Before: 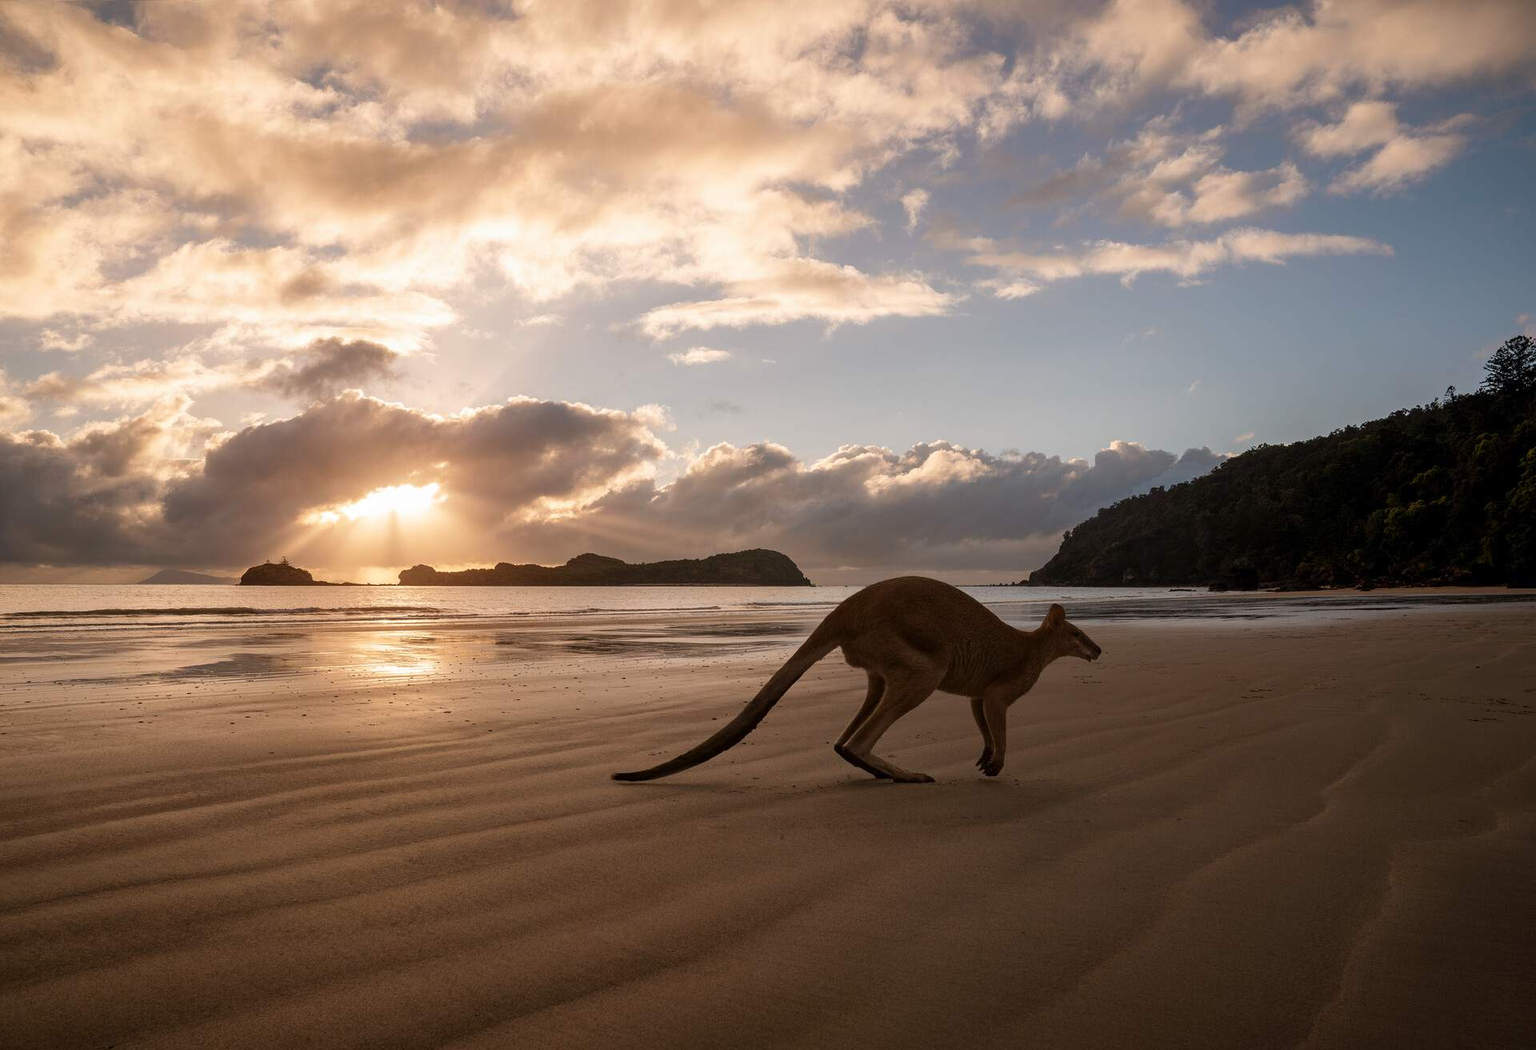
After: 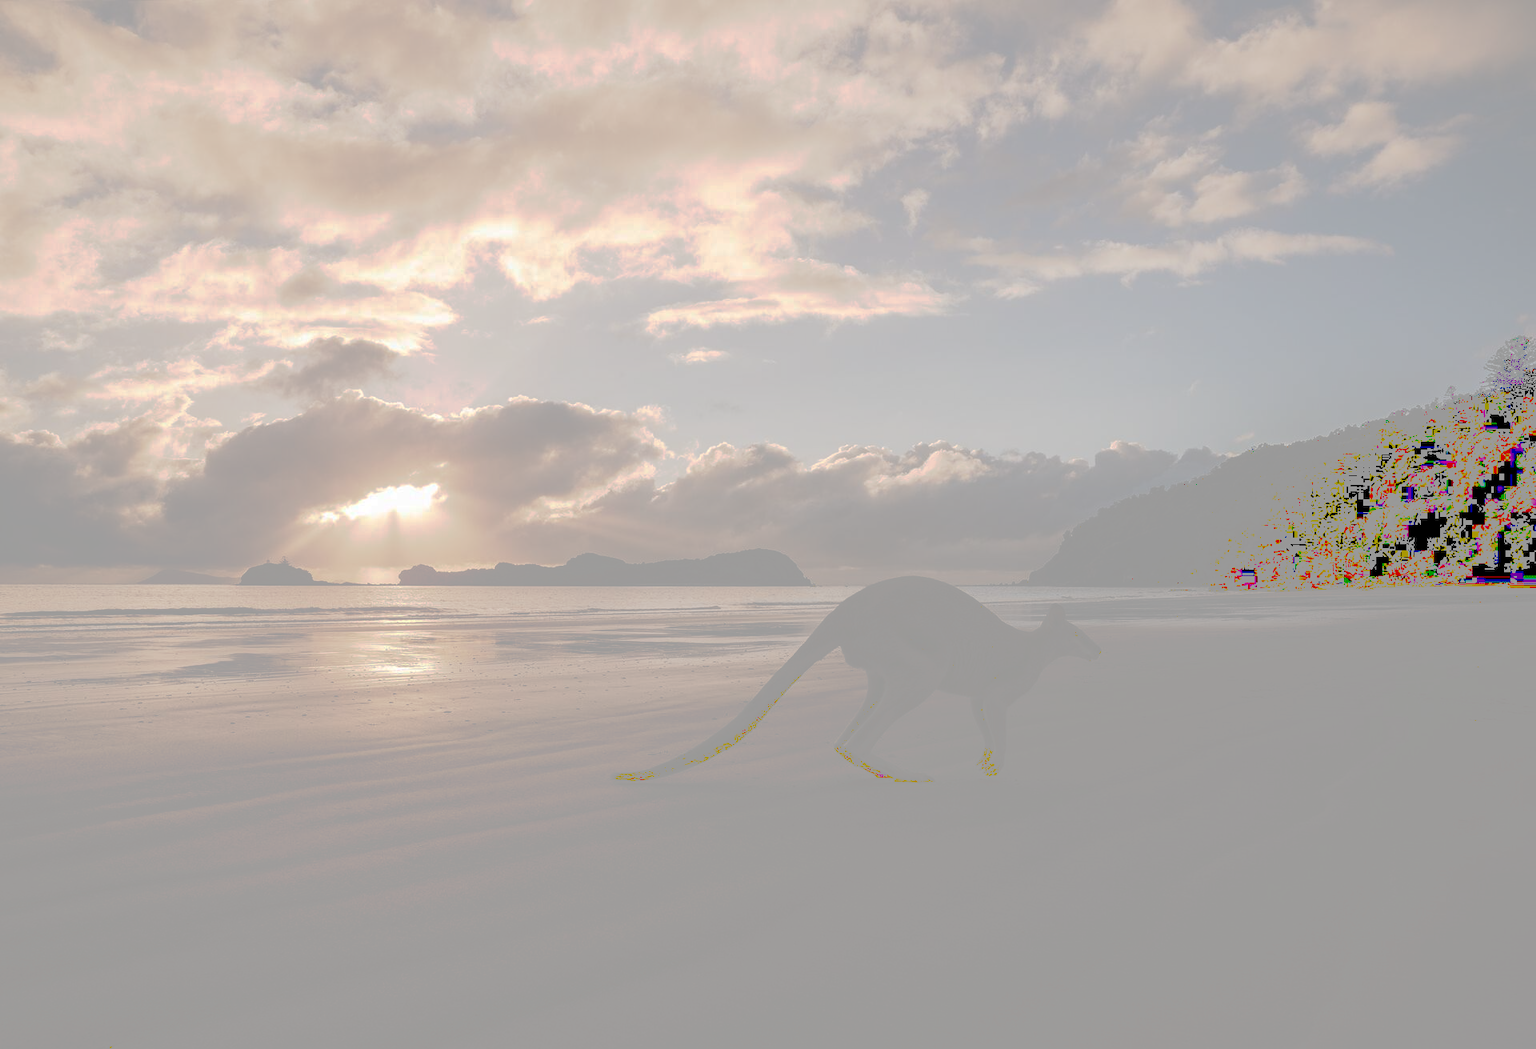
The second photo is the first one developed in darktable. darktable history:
tone curve: curves: ch0 [(0, 0) (0.003, 0.626) (0.011, 0.626) (0.025, 0.63) (0.044, 0.631) (0.069, 0.632) (0.1, 0.636) (0.136, 0.637) (0.177, 0.641) (0.224, 0.642) (0.277, 0.646) (0.335, 0.649) (0.399, 0.661) (0.468, 0.679) (0.543, 0.702) (0.623, 0.732) (0.709, 0.769) (0.801, 0.804) (0.898, 0.847) (1, 1)], preserve colors none
